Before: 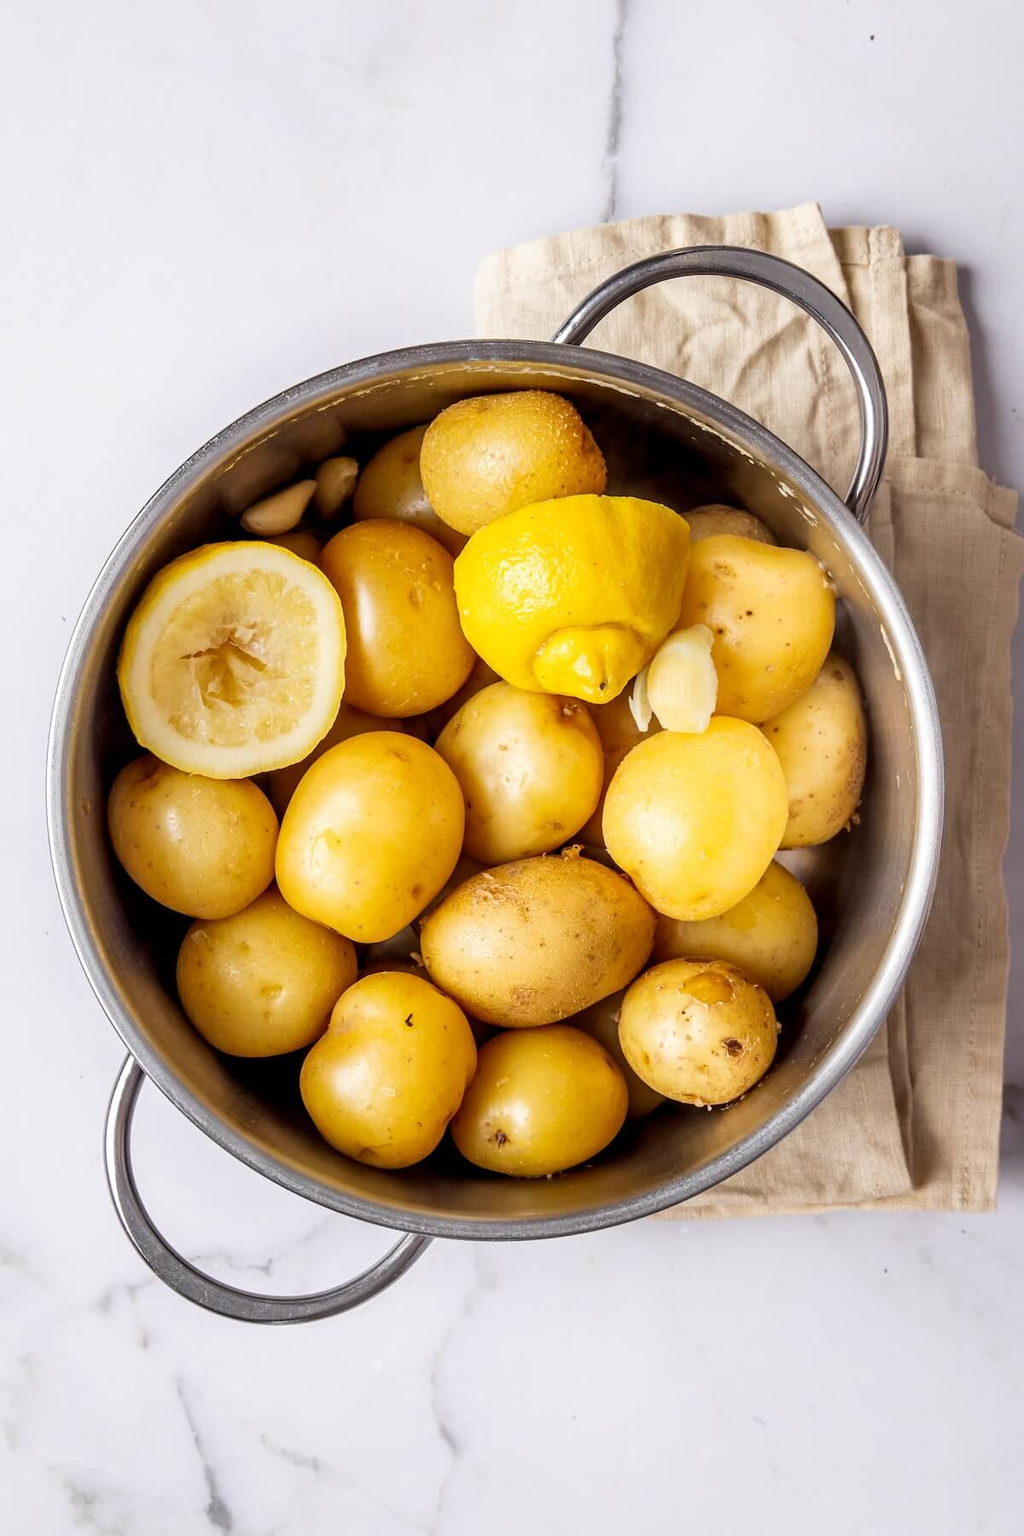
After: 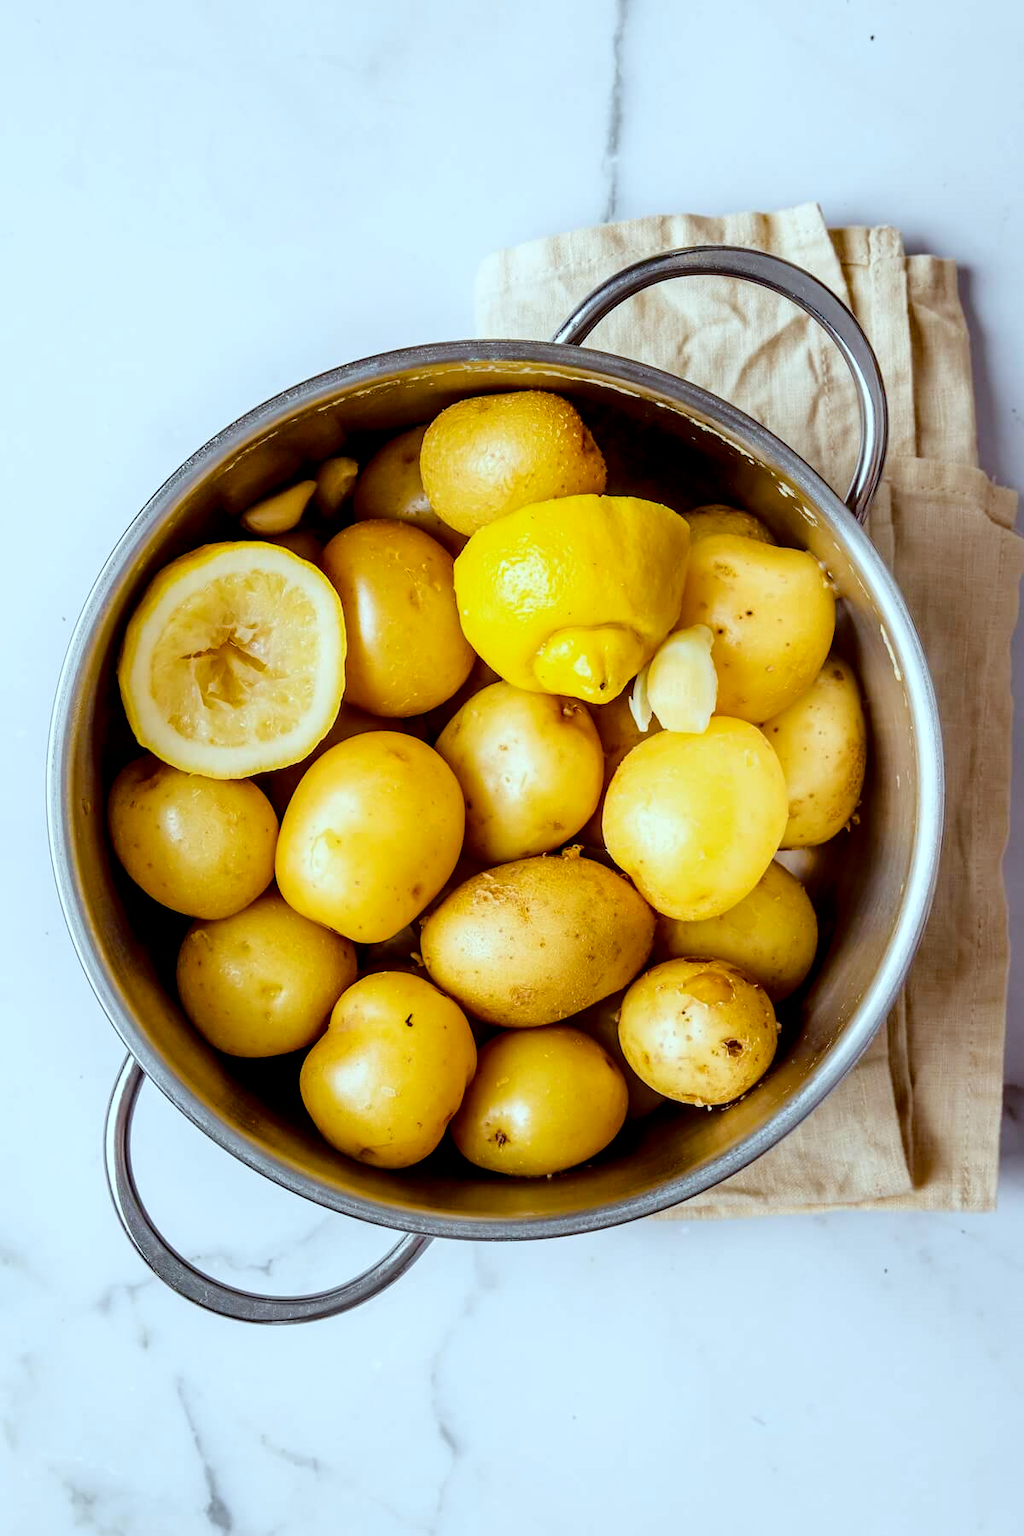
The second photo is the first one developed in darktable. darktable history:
color correction: highlights a* -10.04, highlights b* -10.37
fill light: exposure -2 EV, width 8.6
color balance rgb: perceptual saturation grading › global saturation 35%, perceptual saturation grading › highlights -25%, perceptual saturation grading › shadows 50%
